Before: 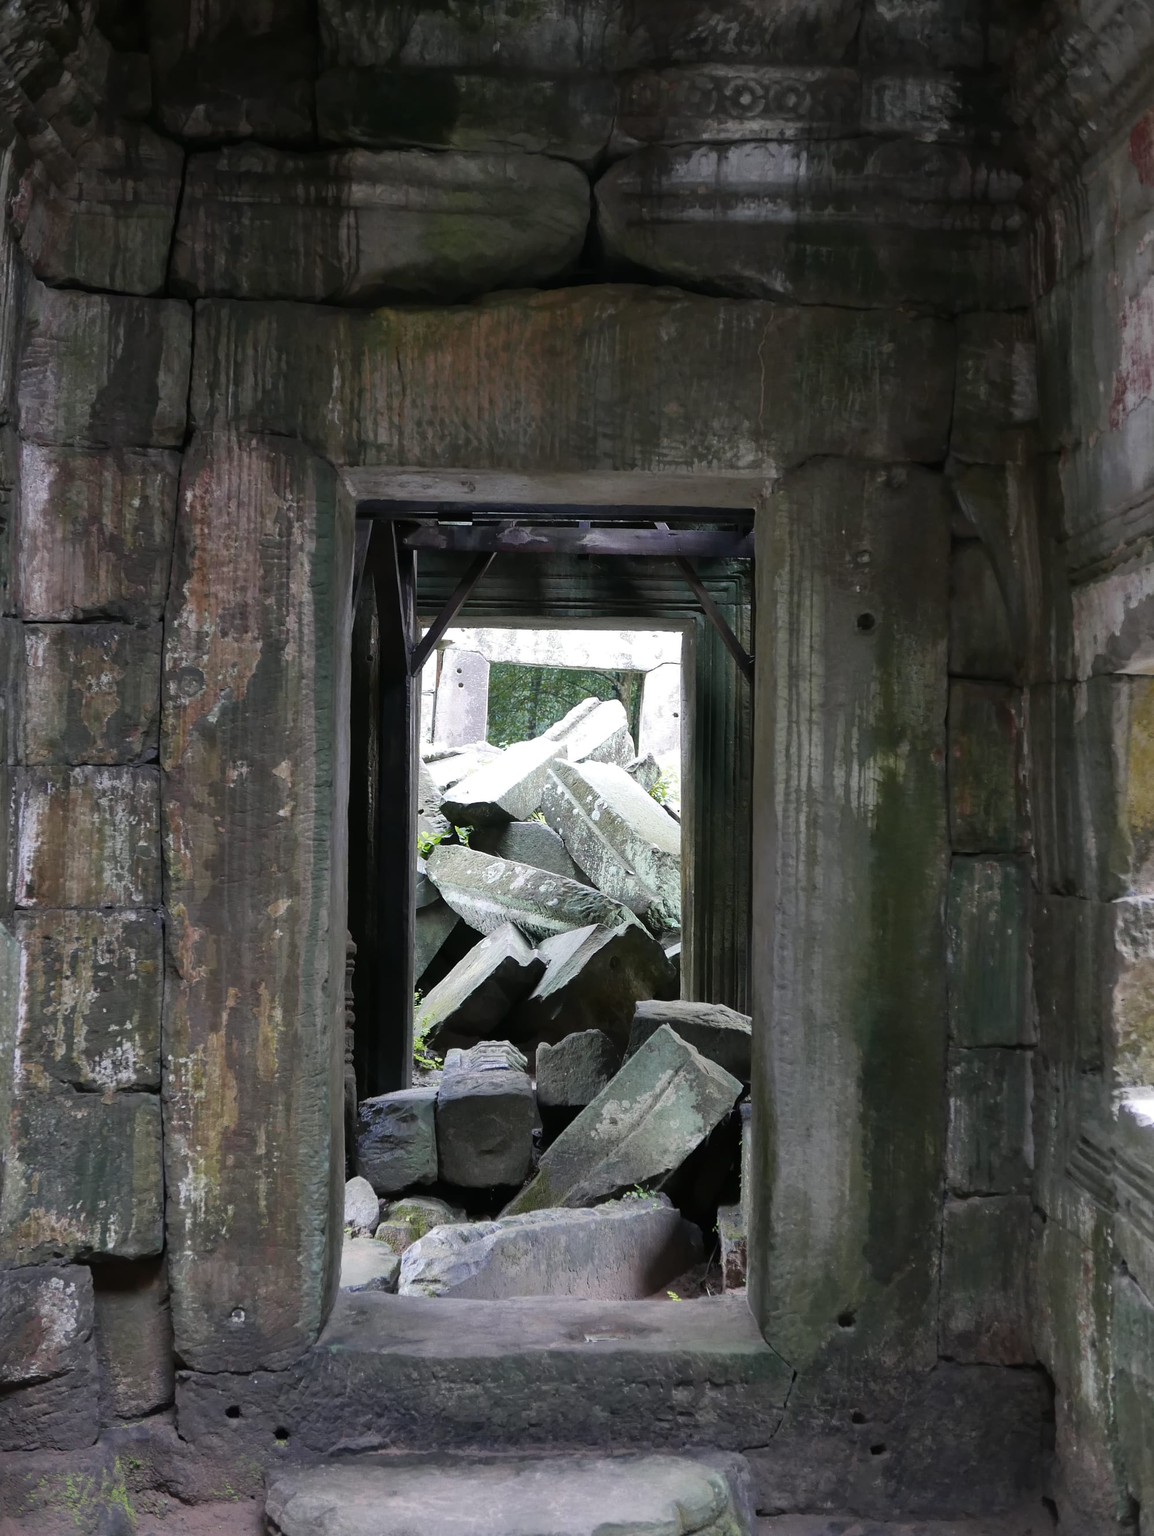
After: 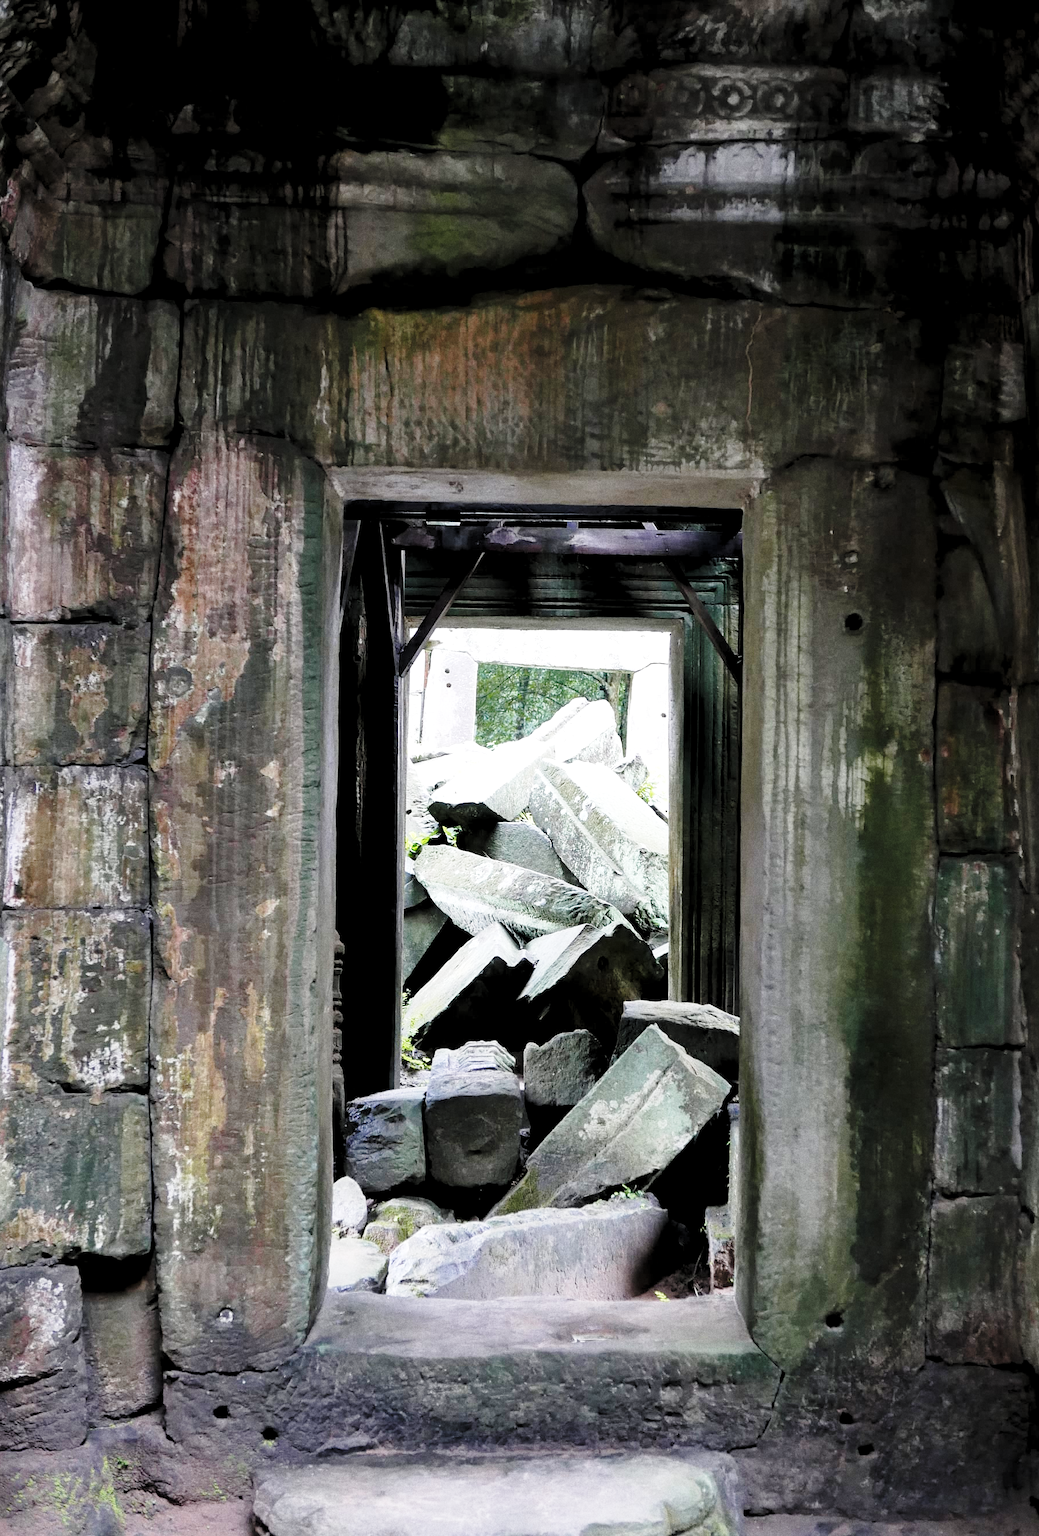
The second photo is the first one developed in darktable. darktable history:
base curve: curves: ch0 [(0, 0) (0.028, 0.03) (0.121, 0.232) (0.46, 0.748) (0.859, 0.968) (1, 1)], preserve colors none
crop and rotate: left 1.088%, right 8.807%
rgb levels: levels [[0.01, 0.419, 0.839], [0, 0.5, 1], [0, 0.5, 1]]
grain: on, module defaults
